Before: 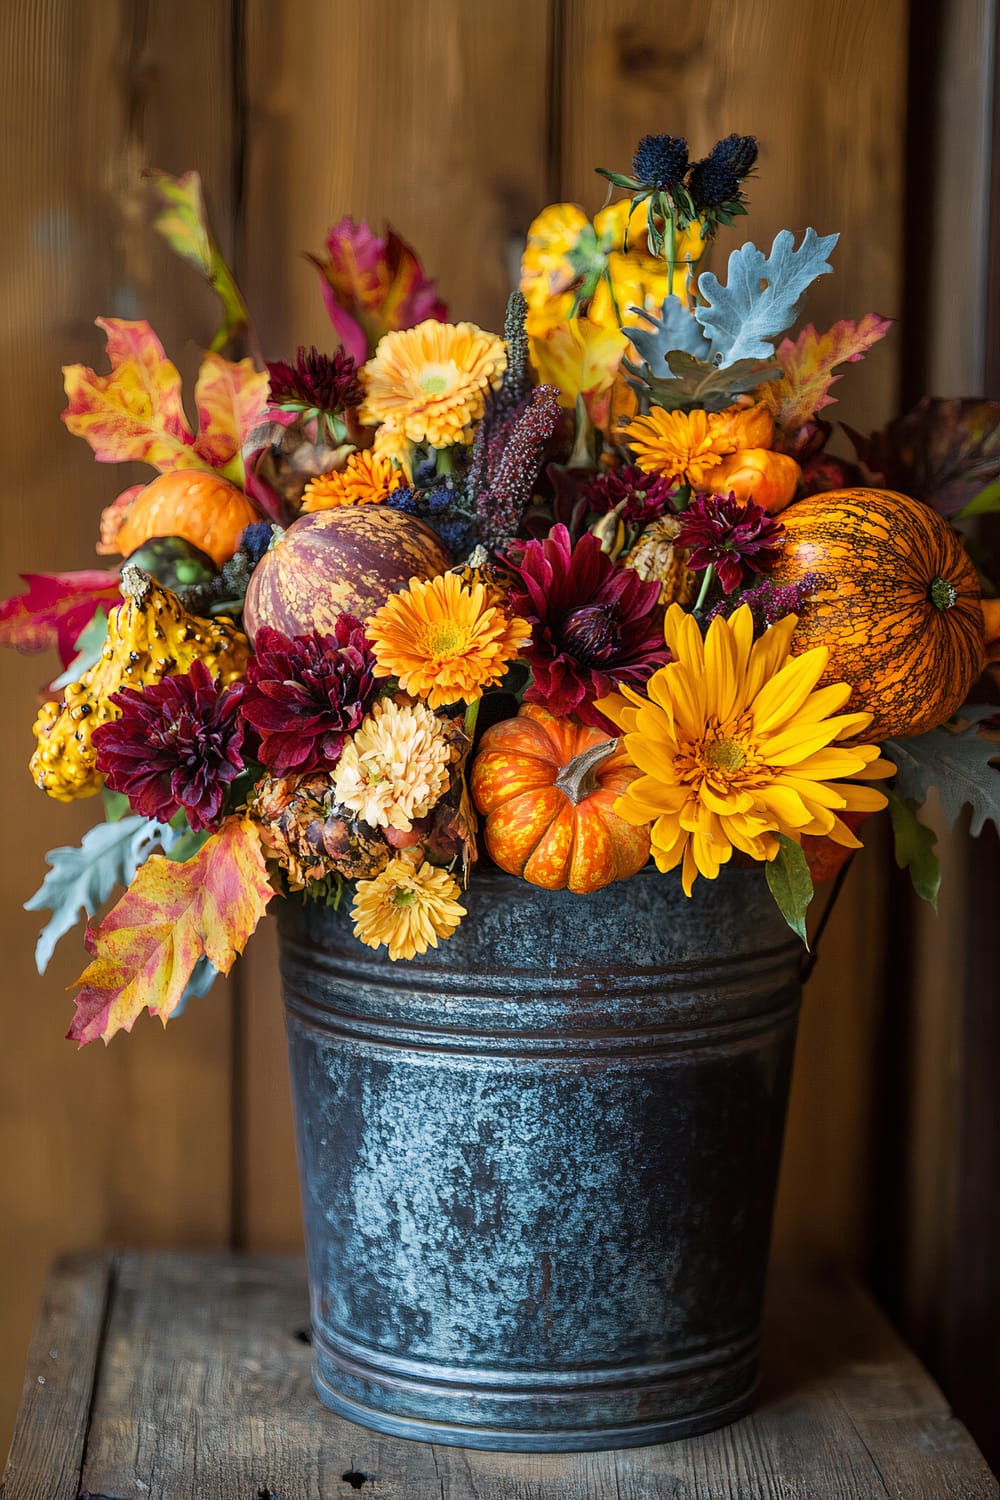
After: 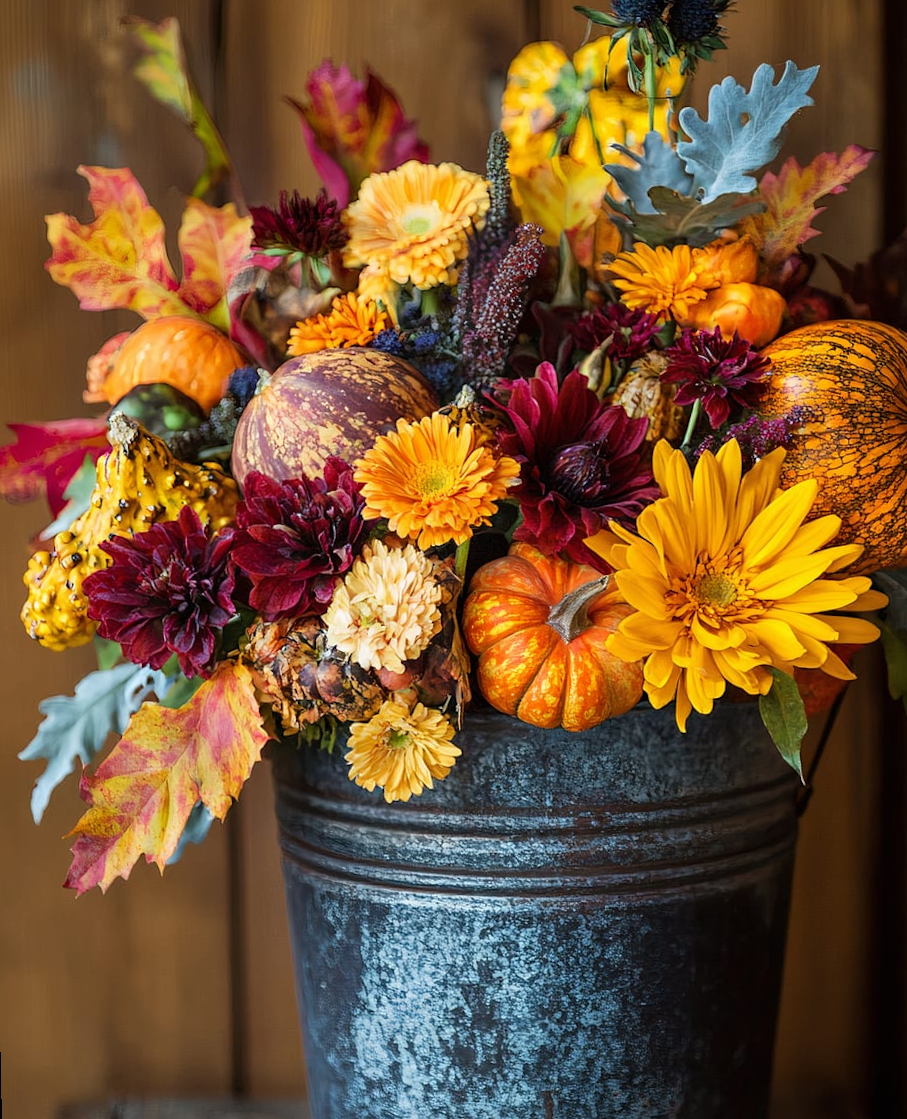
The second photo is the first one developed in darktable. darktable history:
crop and rotate: left 2.425%, top 11.305%, right 9.6%, bottom 15.08%
rotate and perspective: rotation -1.24°, automatic cropping off
